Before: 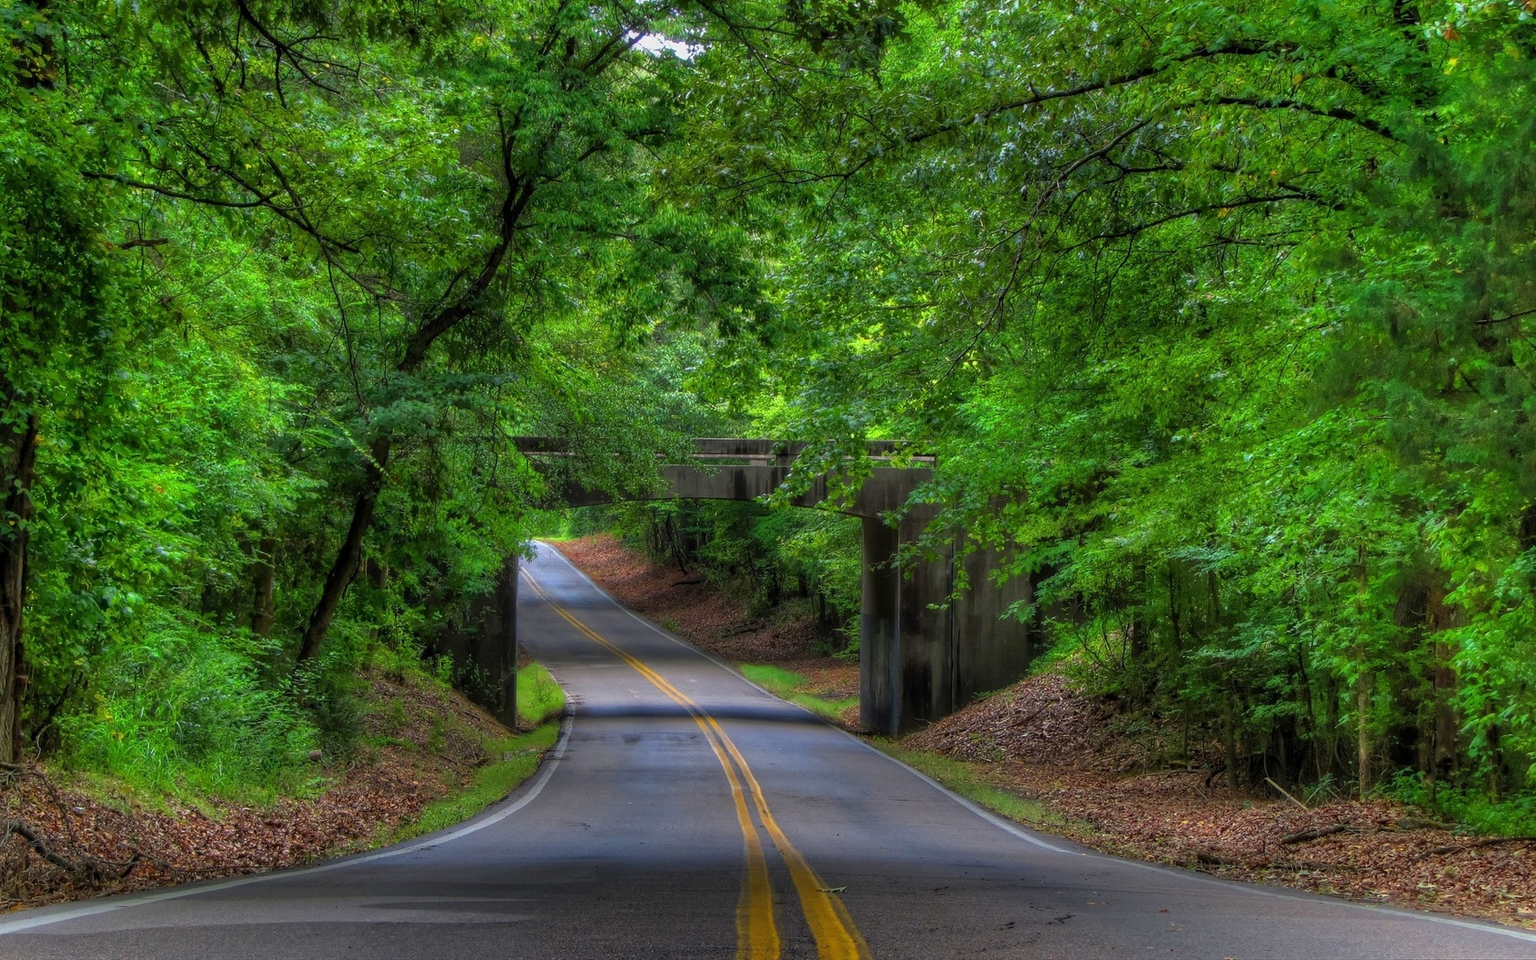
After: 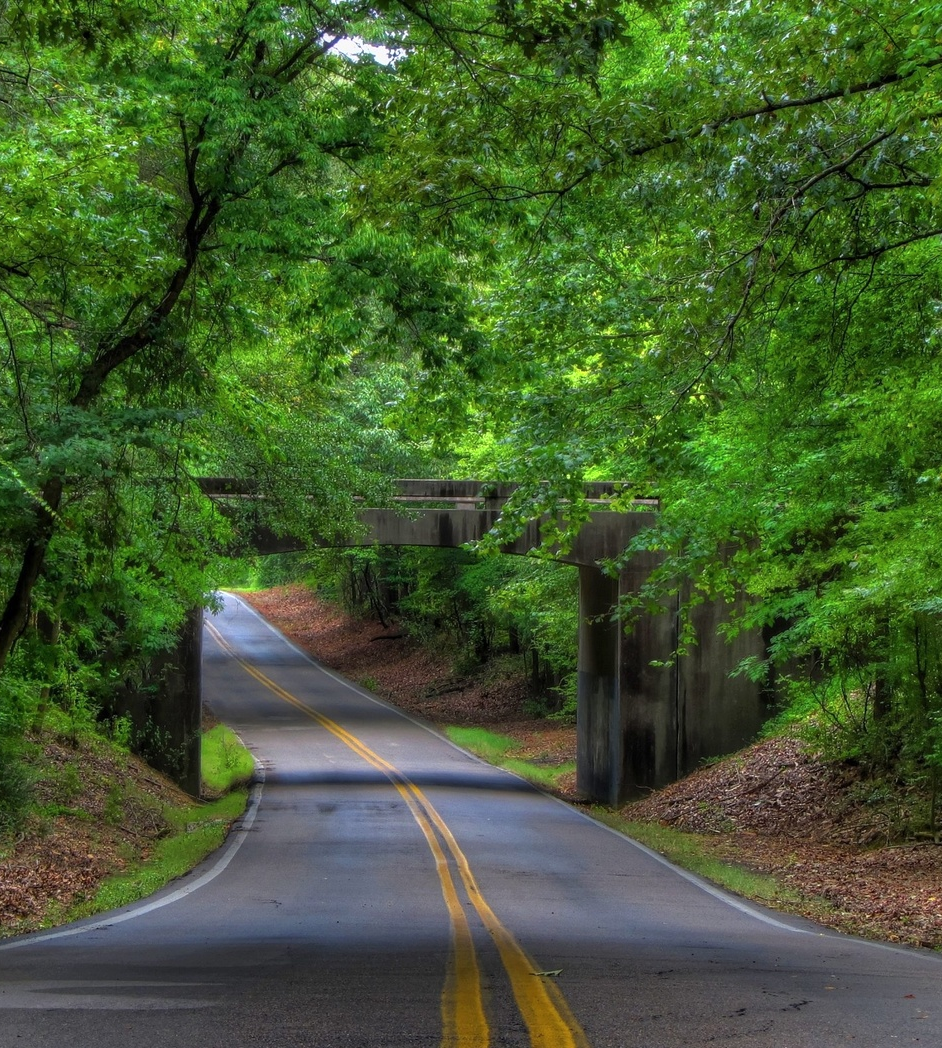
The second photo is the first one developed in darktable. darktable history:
shadows and highlights: shadows -12.5, white point adjustment 4, highlights 28.33
crop: left 21.674%, right 22.086%
